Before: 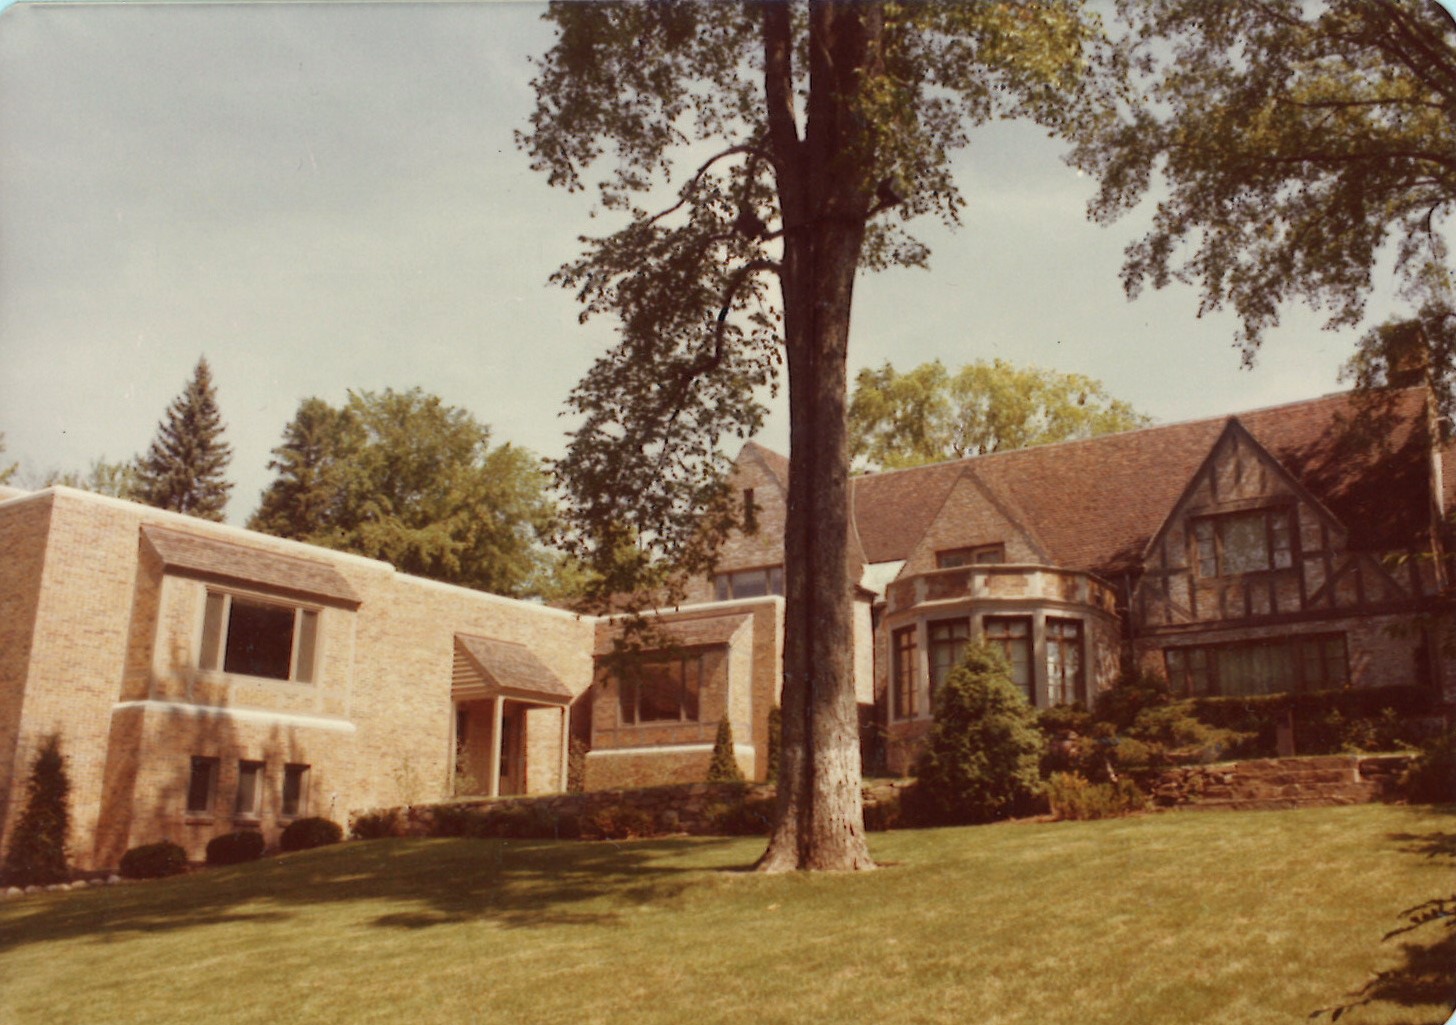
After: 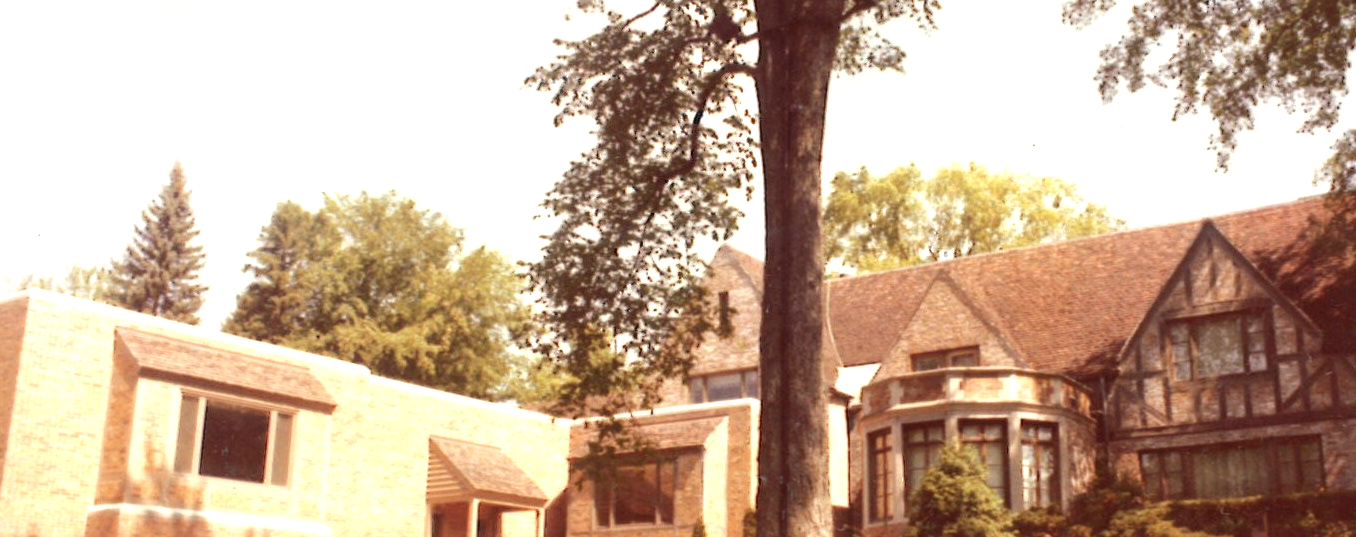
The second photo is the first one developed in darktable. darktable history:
crop: left 1.744%, top 19.225%, right 5.069%, bottom 28.357%
shadows and highlights: radius 93.07, shadows -14.46, white point adjustment 0.23, highlights 31.48, compress 48.23%, highlights color adjustment 52.79%, soften with gaussian
exposure: black level correction 0, exposure 1.1 EV, compensate exposure bias true, compensate highlight preservation false
levels: mode automatic
local contrast: mode bilateral grid, contrast 20, coarseness 50, detail 130%, midtone range 0.2
